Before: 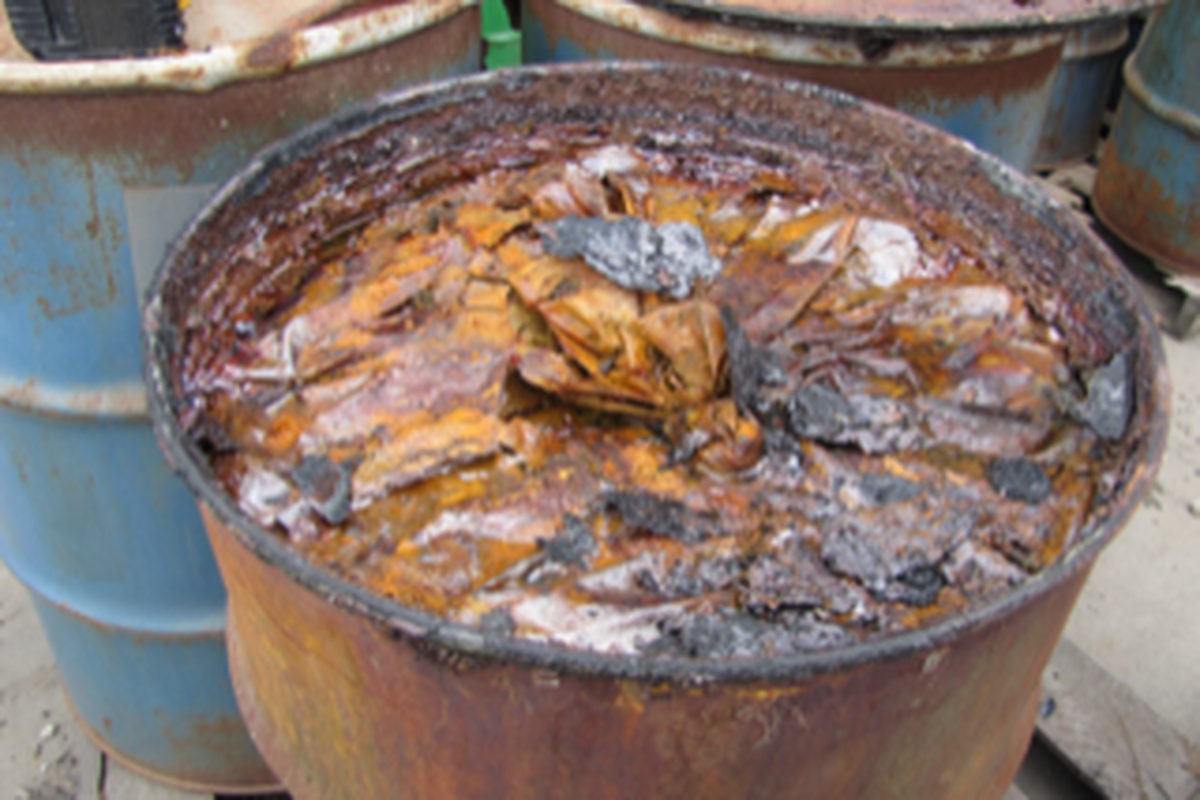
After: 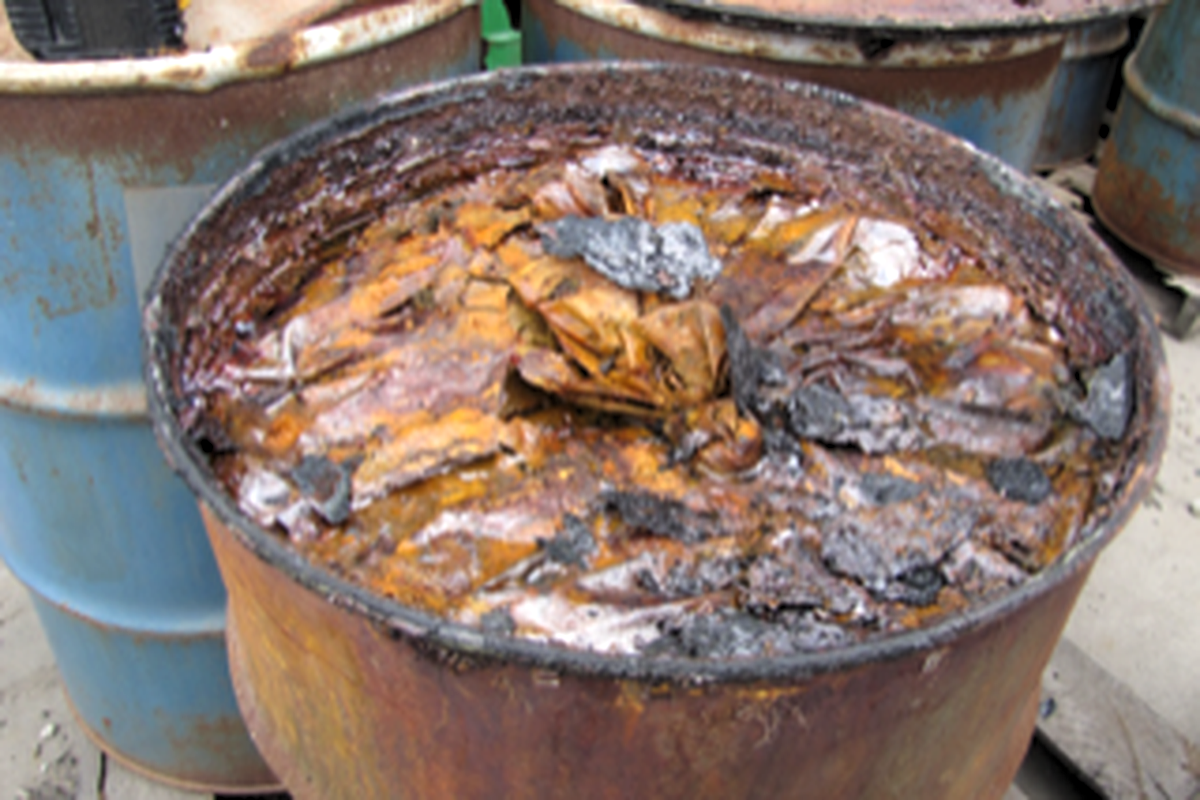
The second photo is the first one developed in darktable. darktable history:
sharpen: amount 0.212
levels: levels [0.062, 0.494, 0.925]
